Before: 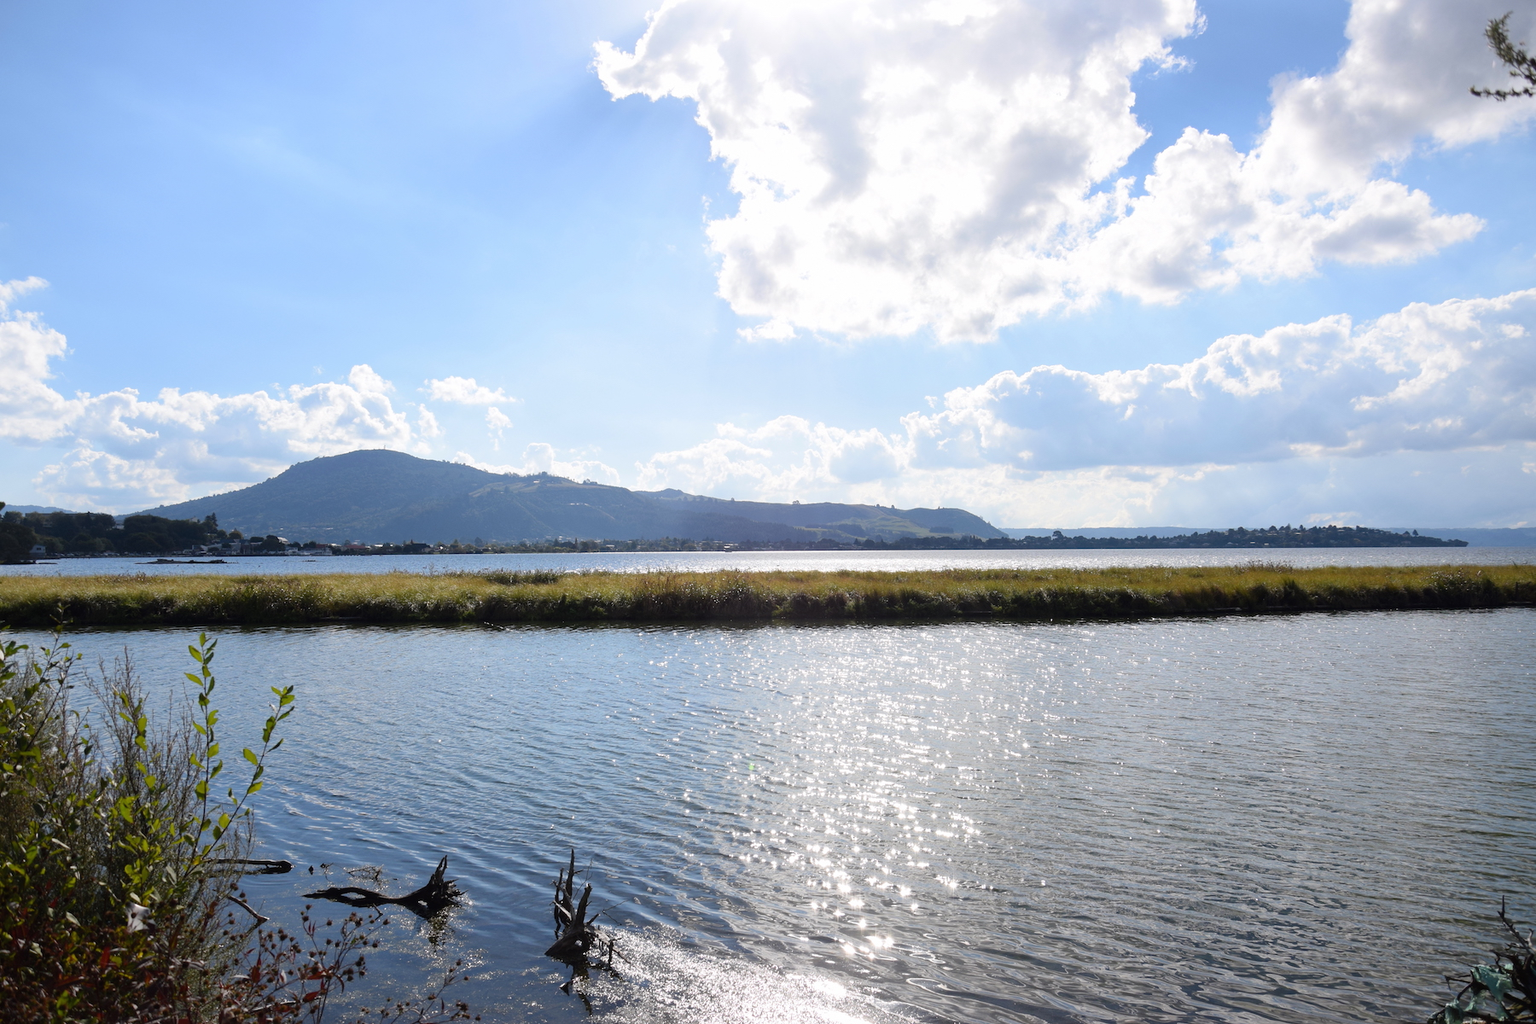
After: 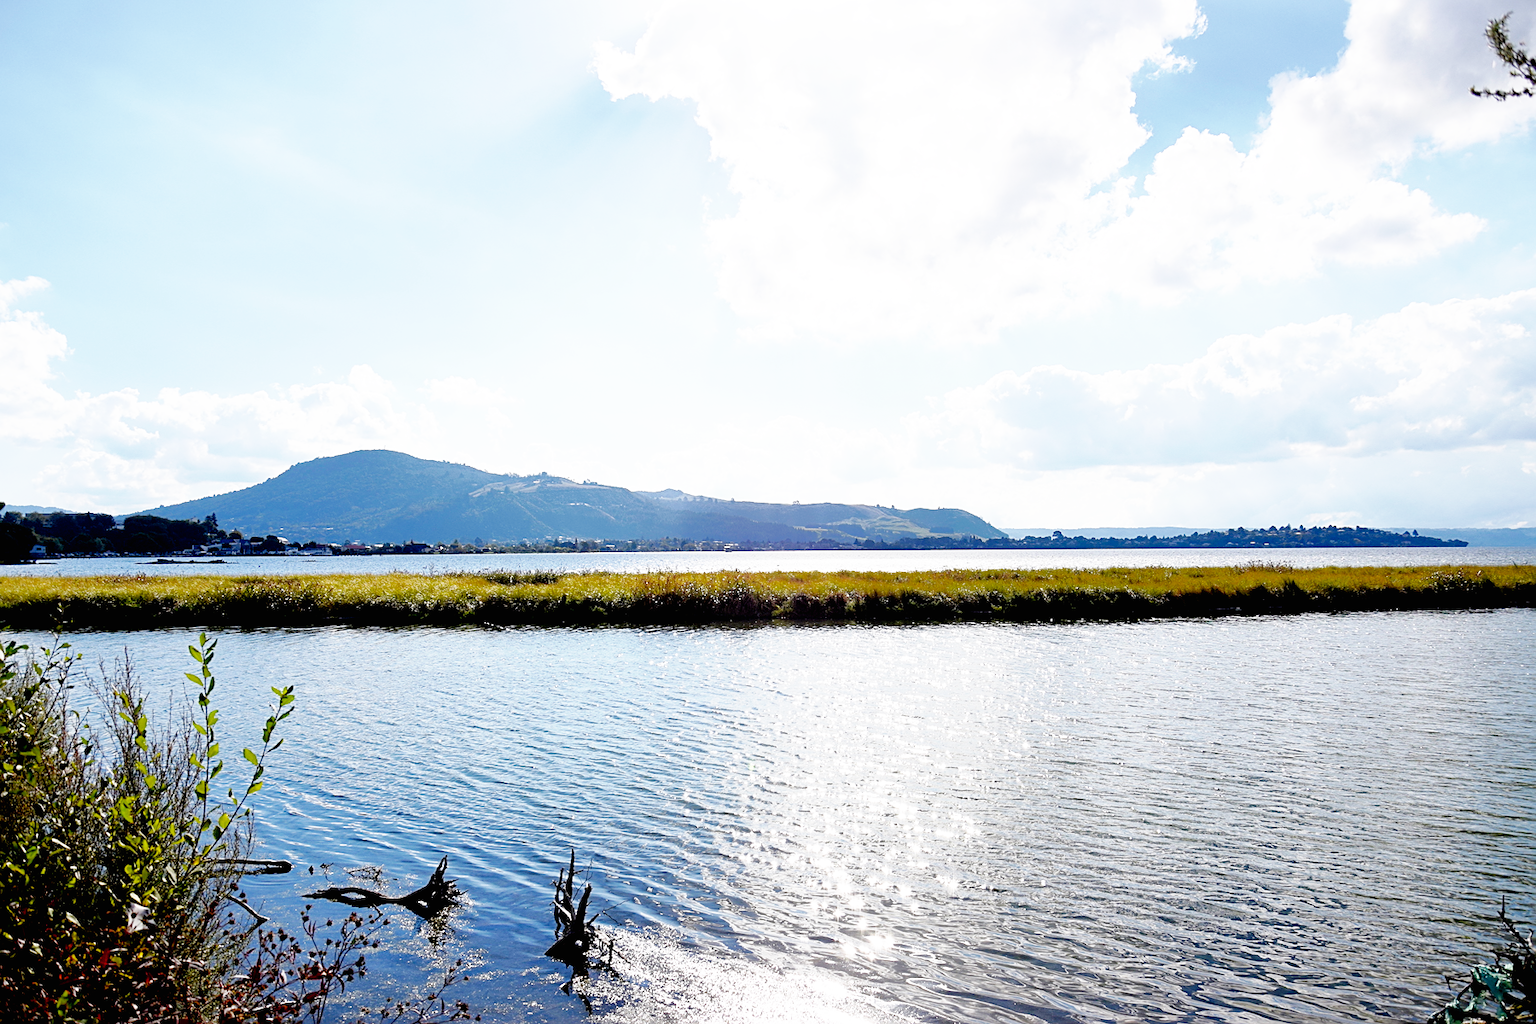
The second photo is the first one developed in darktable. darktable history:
exposure: black level correction 0.016, exposure -0.009 EV, compensate highlight preservation false
sharpen: on, module defaults
base curve: curves: ch0 [(0, 0) (0.007, 0.004) (0.027, 0.03) (0.046, 0.07) (0.207, 0.54) (0.442, 0.872) (0.673, 0.972) (1, 1)], preserve colors none
shadows and highlights: on, module defaults
